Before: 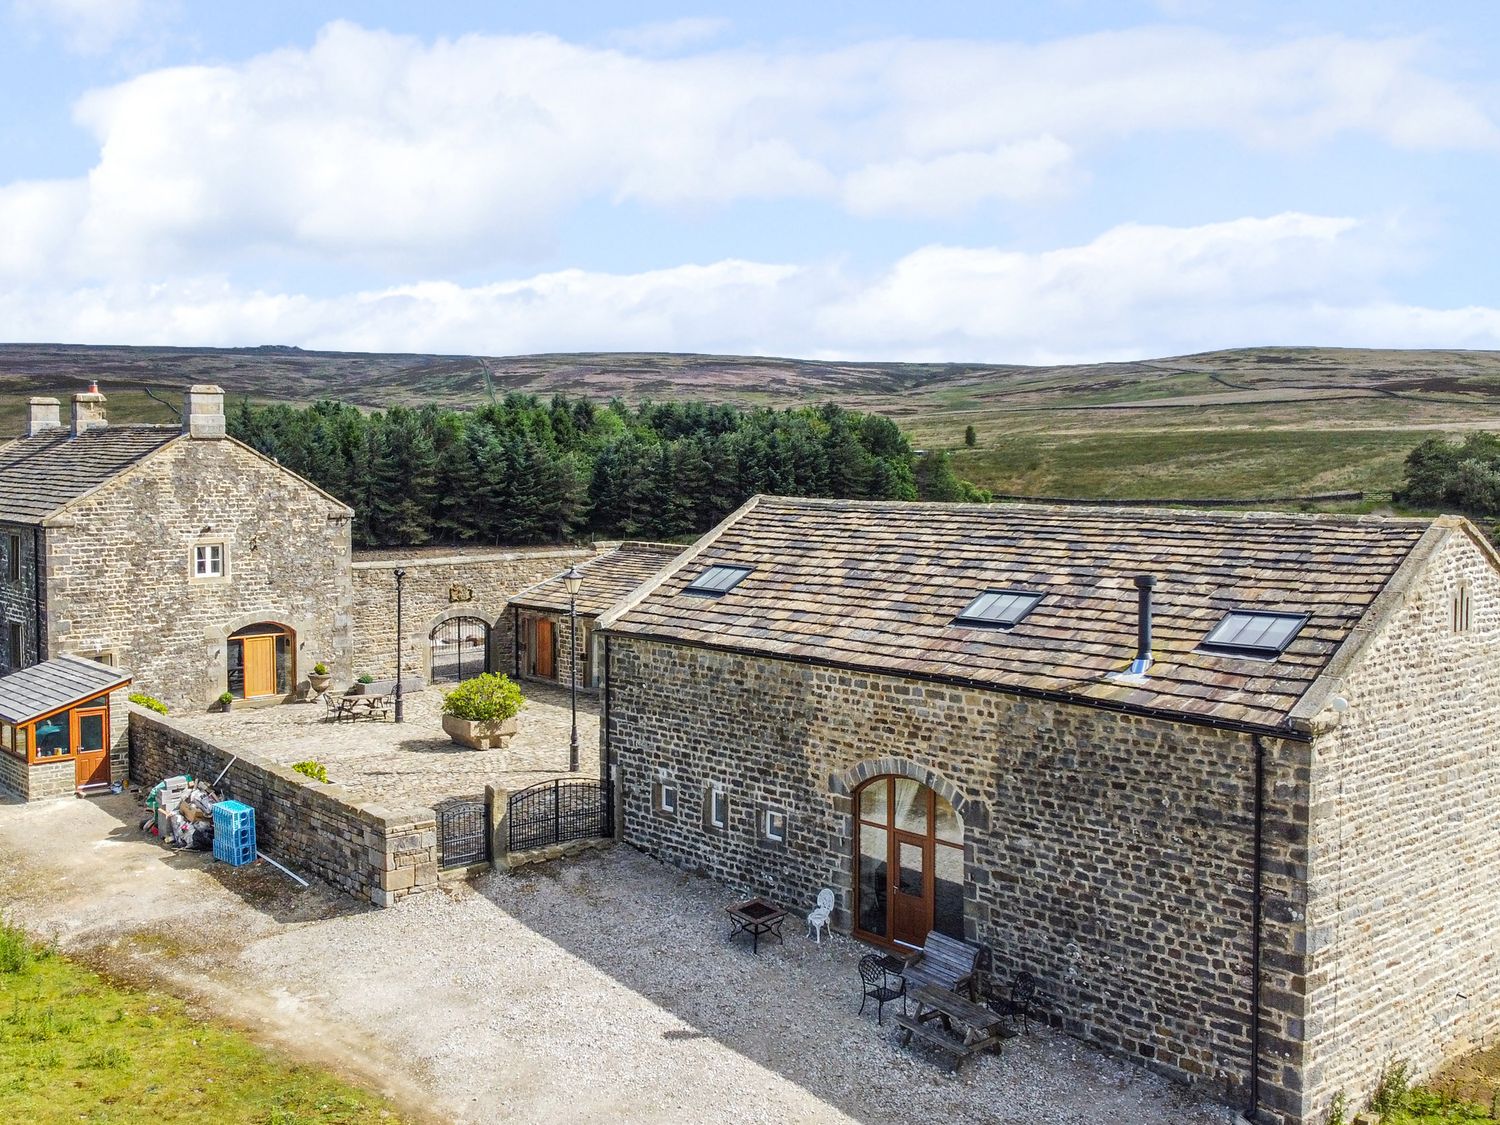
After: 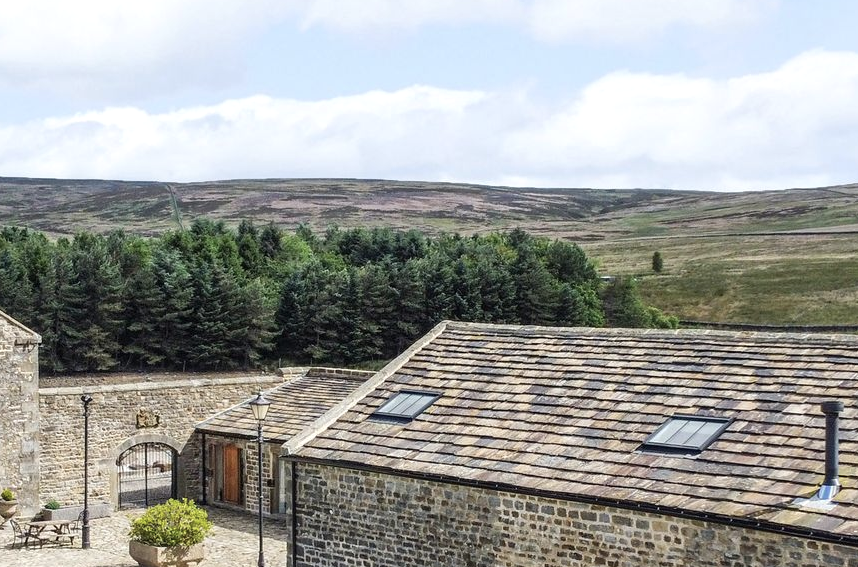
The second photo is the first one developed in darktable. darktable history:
exposure: exposure 0.081 EV, compensate highlight preservation false
crop: left 20.932%, top 15.471%, right 21.848%, bottom 34.081%
color correction: saturation 0.8
